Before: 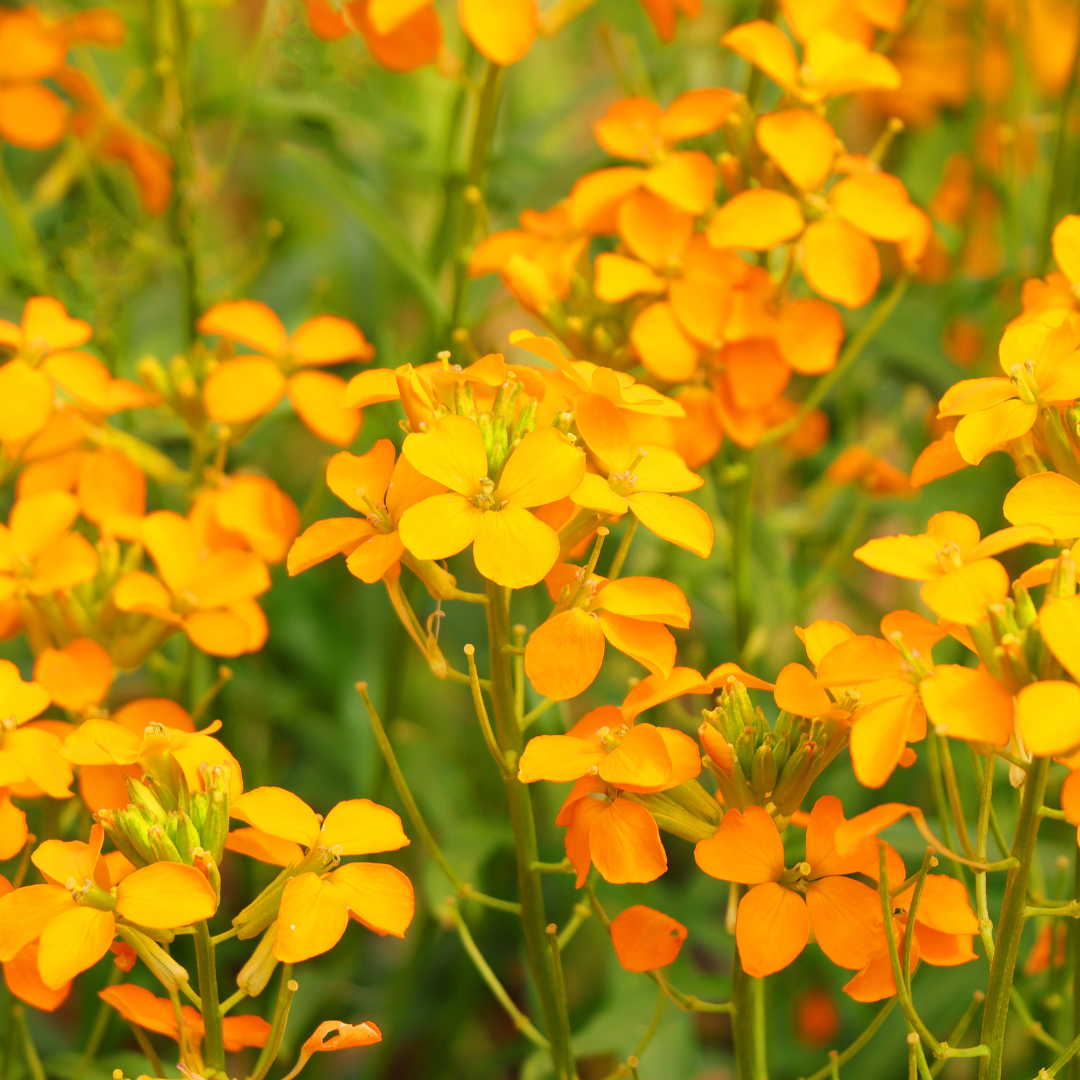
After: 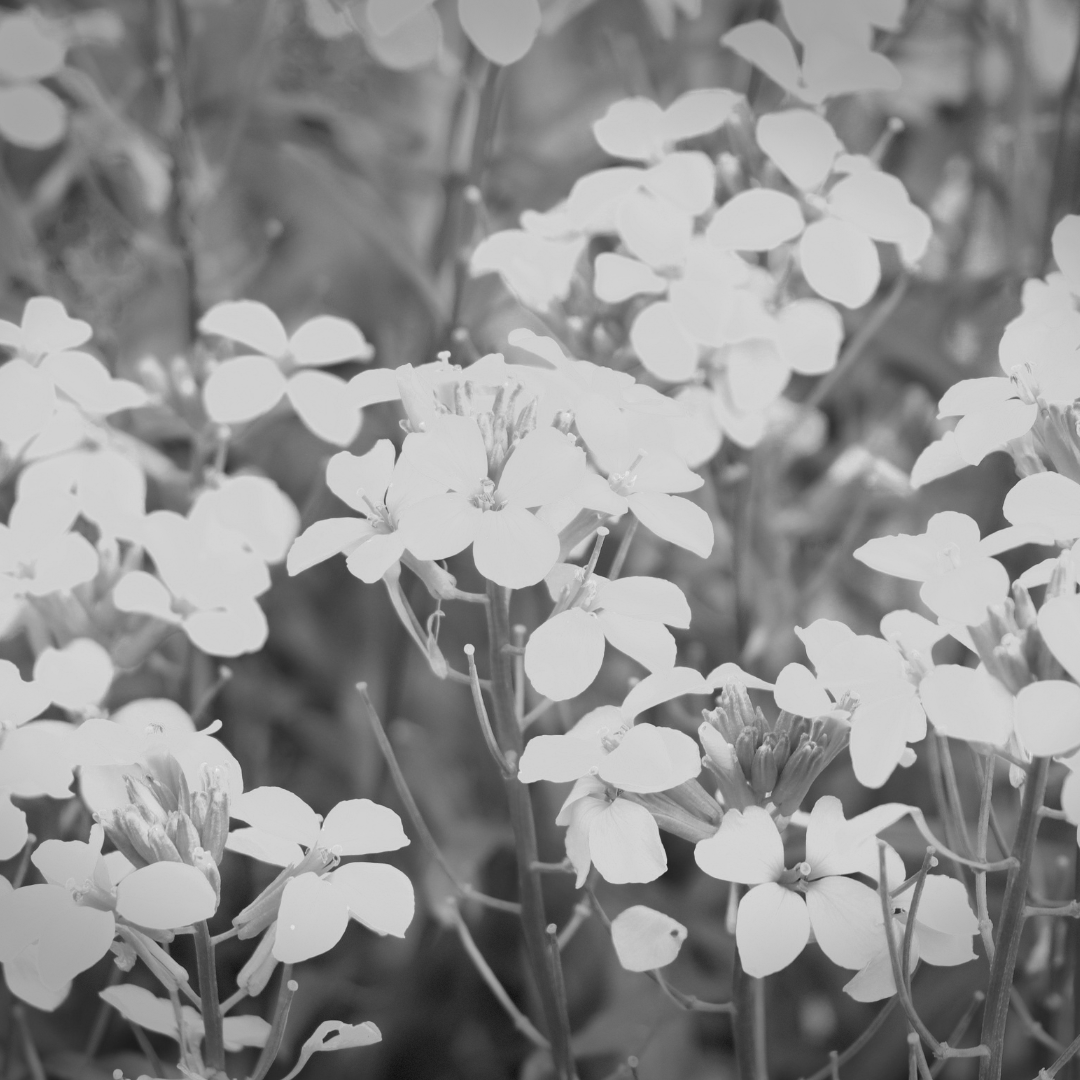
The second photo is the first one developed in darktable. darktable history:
vignetting: fall-off start 100%, brightness -0.406, saturation -0.3, width/height ratio 1.324, dithering 8-bit output, unbound false
color zones: curves: ch0 [(0.004, 0.588) (0.116, 0.636) (0.259, 0.476) (0.423, 0.464) (0.75, 0.5)]; ch1 [(0, 0) (0.143, 0) (0.286, 0) (0.429, 0) (0.571, 0) (0.714, 0) (0.857, 0)]
